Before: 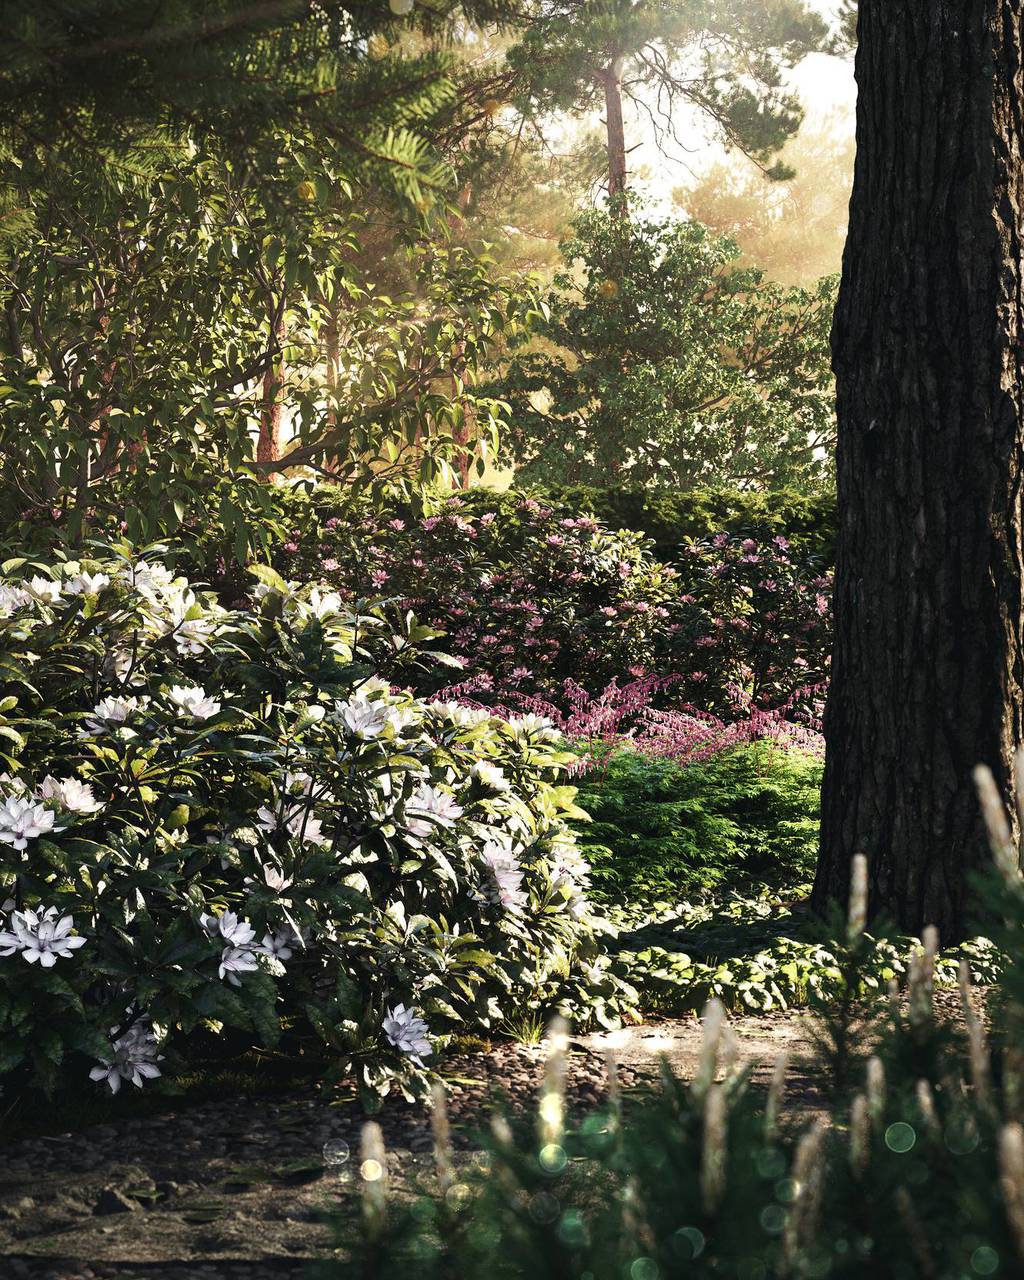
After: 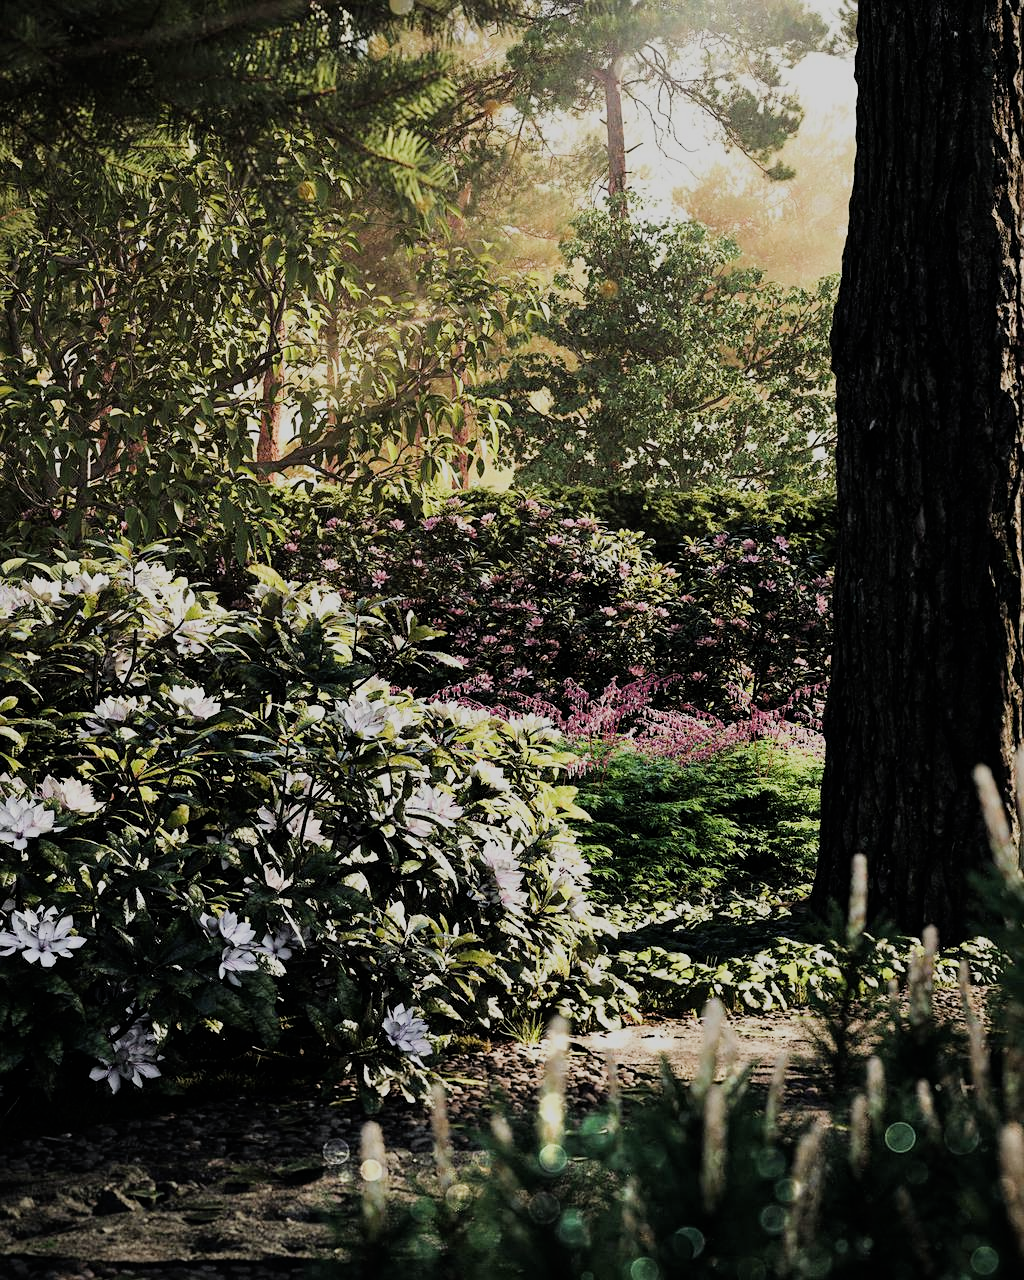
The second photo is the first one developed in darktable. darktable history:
sharpen: amount 0.2
filmic rgb: black relative exposure -9.22 EV, white relative exposure 6.77 EV, hardness 3.07, contrast 1.05
